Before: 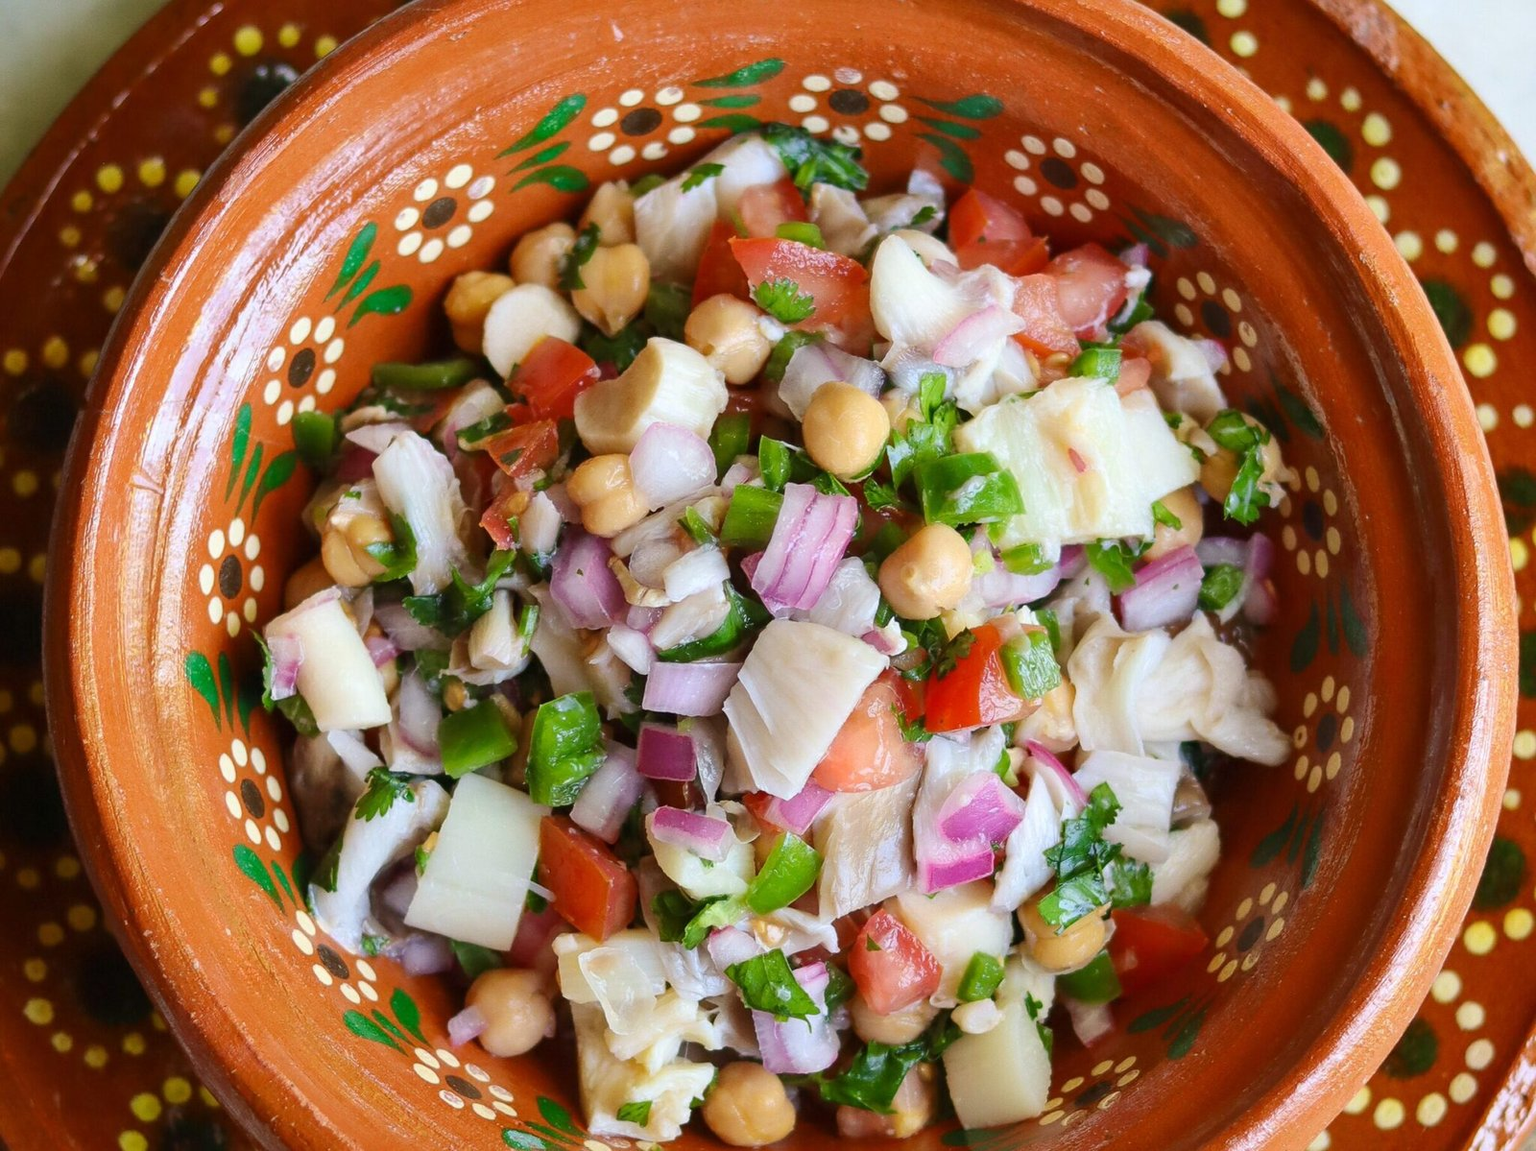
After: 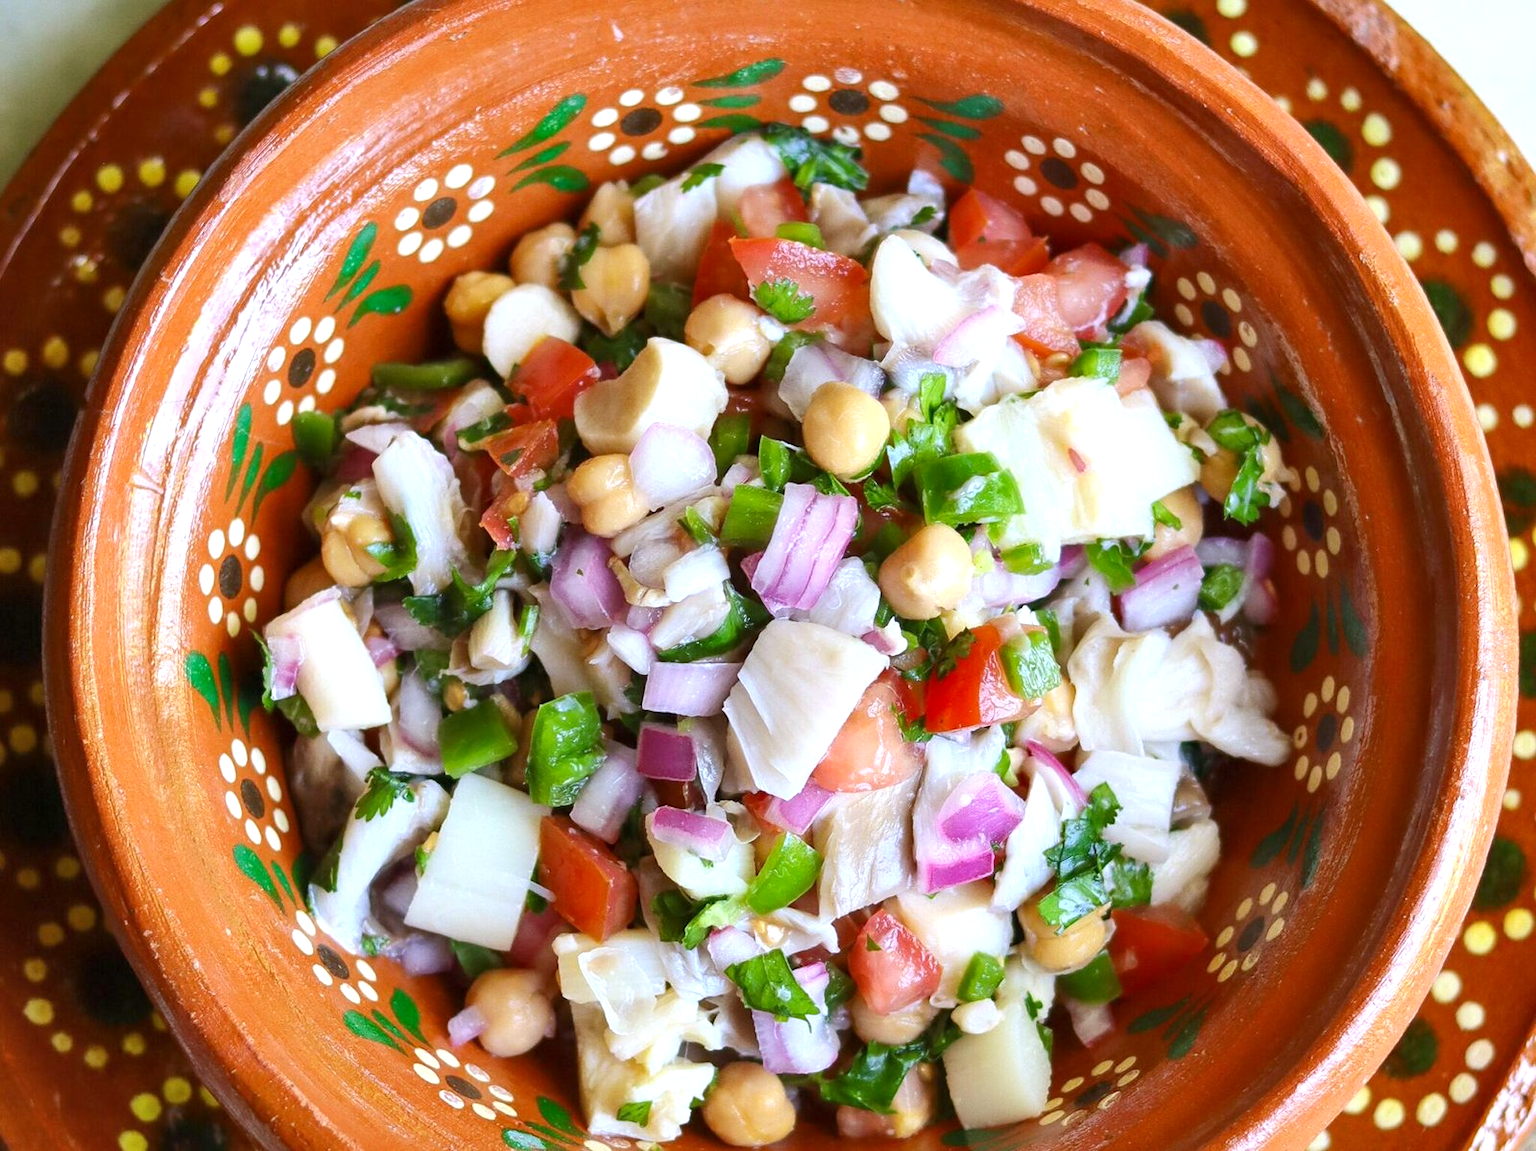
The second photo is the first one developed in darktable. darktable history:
exposure: black level correction 0.001, exposure 0.5 EV, compensate exposure bias true, compensate highlight preservation false
white balance: red 0.954, blue 1.079
shadows and highlights: shadows 37.27, highlights -28.18, soften with gaussian
